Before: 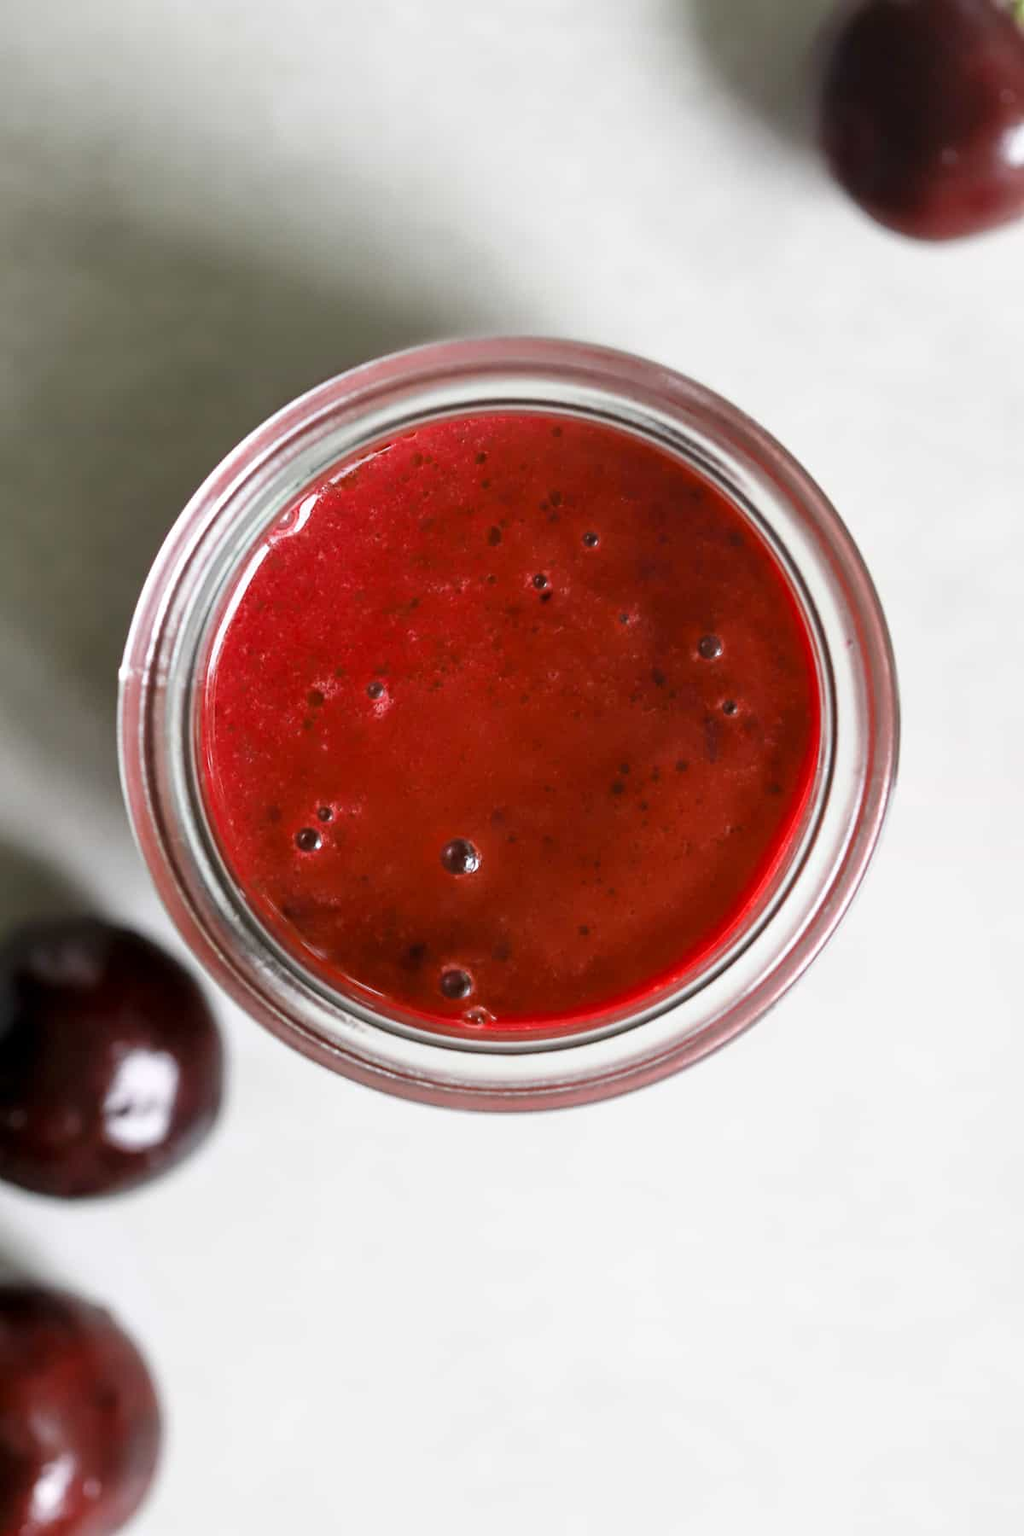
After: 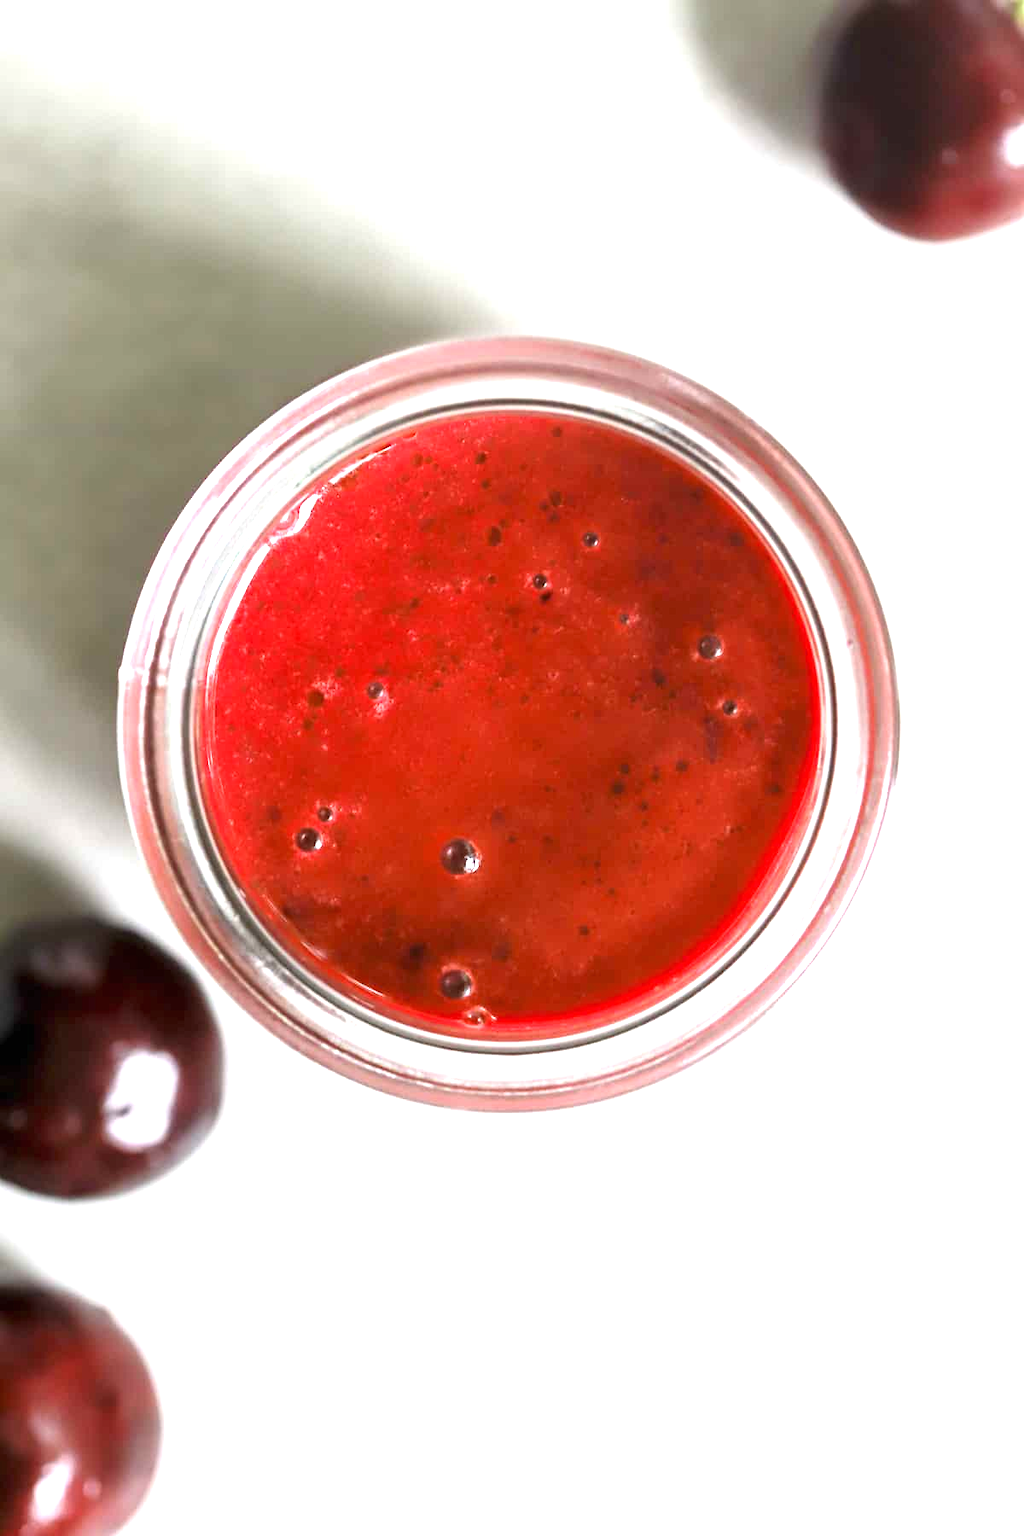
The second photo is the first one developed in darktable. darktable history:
exposure: black level correction 0, exposure 1.175 EV, compensate highlight preservation false
